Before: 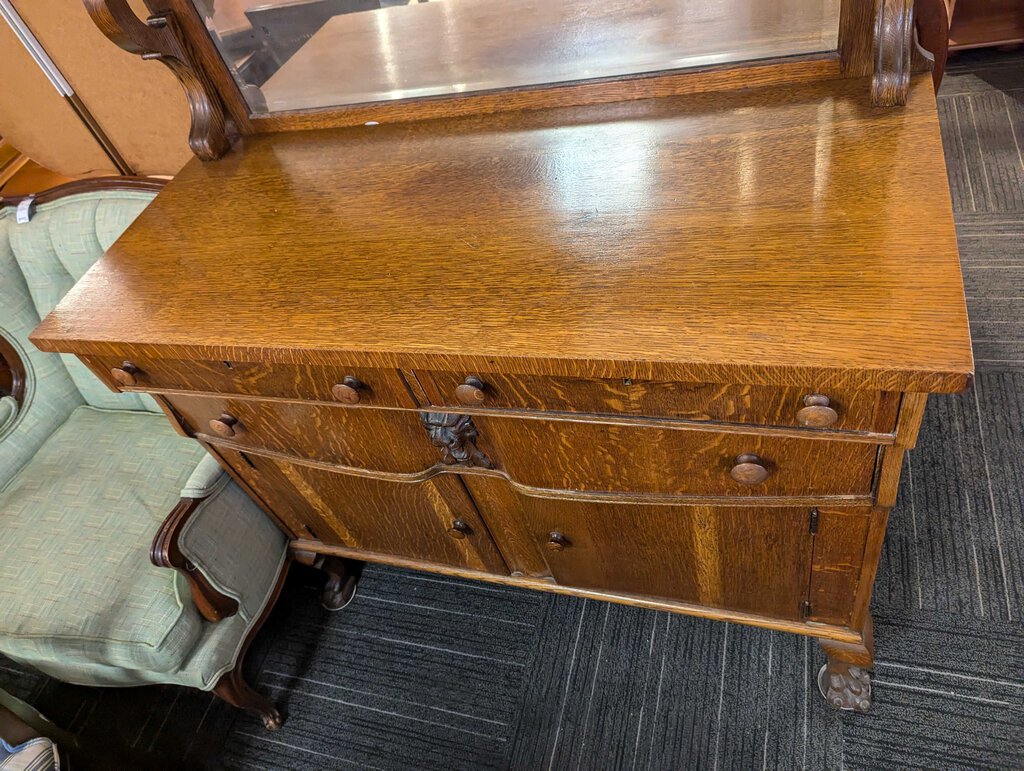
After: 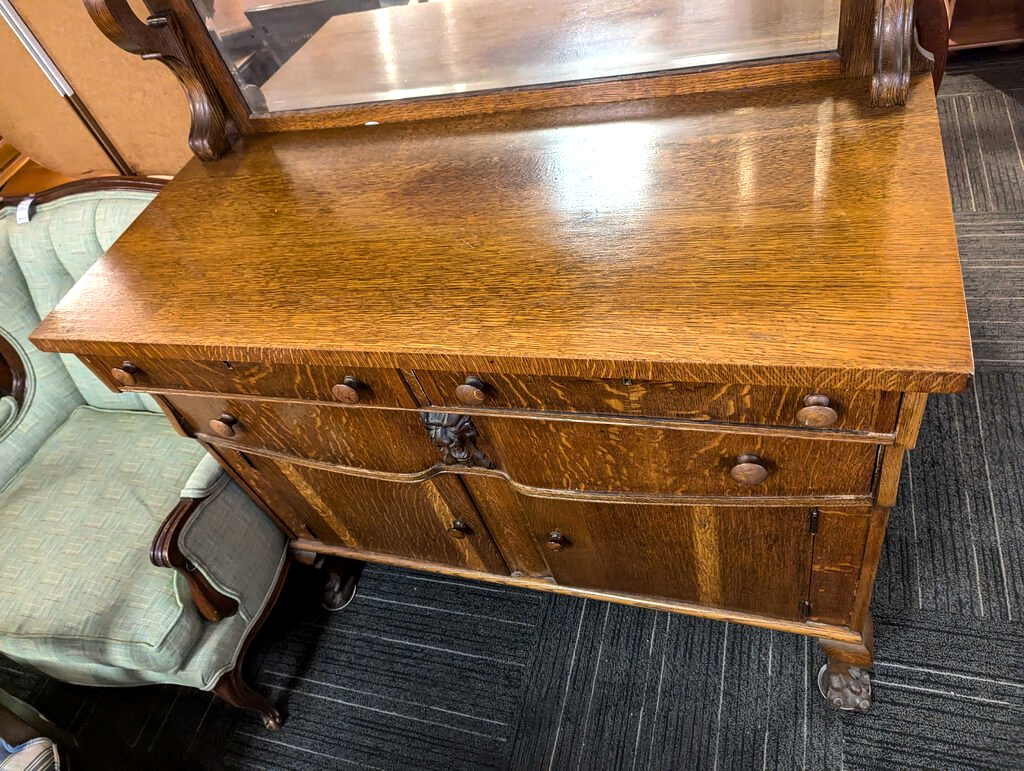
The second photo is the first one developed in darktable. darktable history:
local contrast: mode bilateral grid, contrast 20, coarseness 50, detail 120%, midtone range 0.2
tone equalizer: -8 EV -0.417 EV, -7 EV -0.389 EV, -6 EV -0.333 EV, -5 EV -0.222 EV, -3 EV 0.222 EV, -2 EV 0.333 EV, -1 EV 0.389 EV, +0 EV 0.417 EV, edges refinement/feathering 500, mask exposure compensation -1.57 EV, preserve details no
